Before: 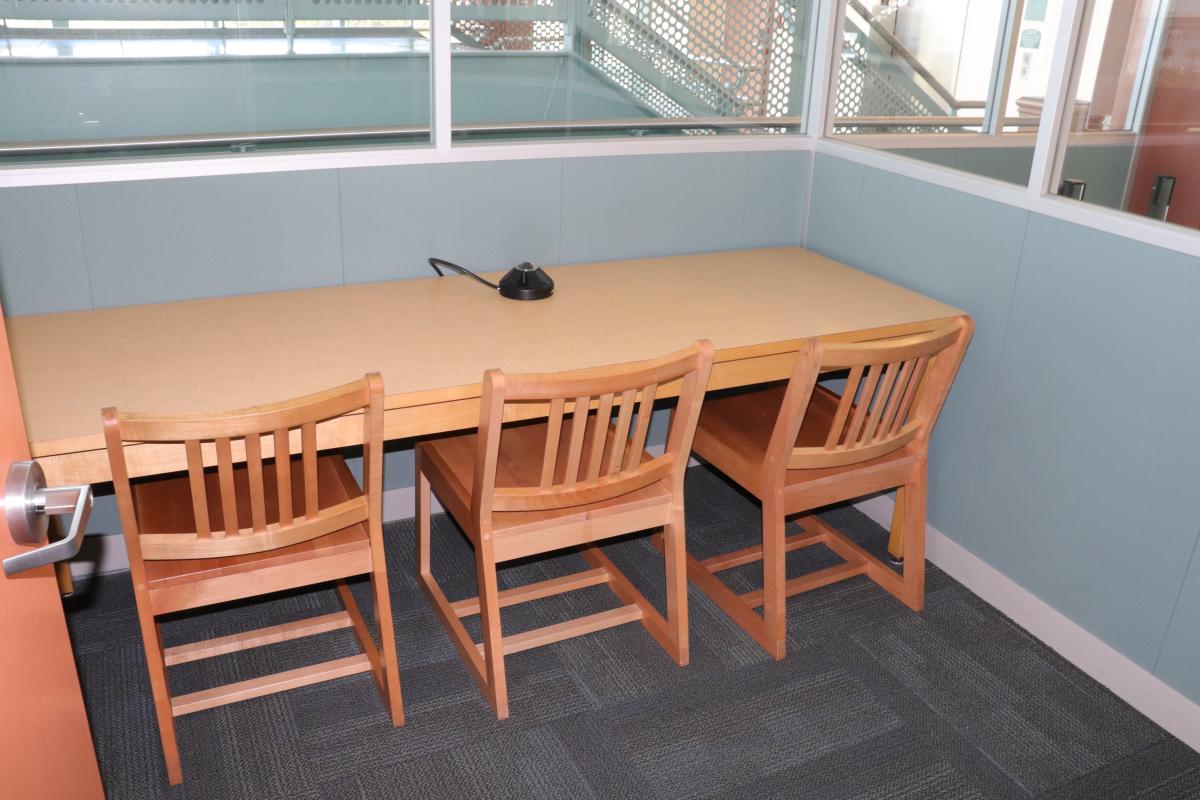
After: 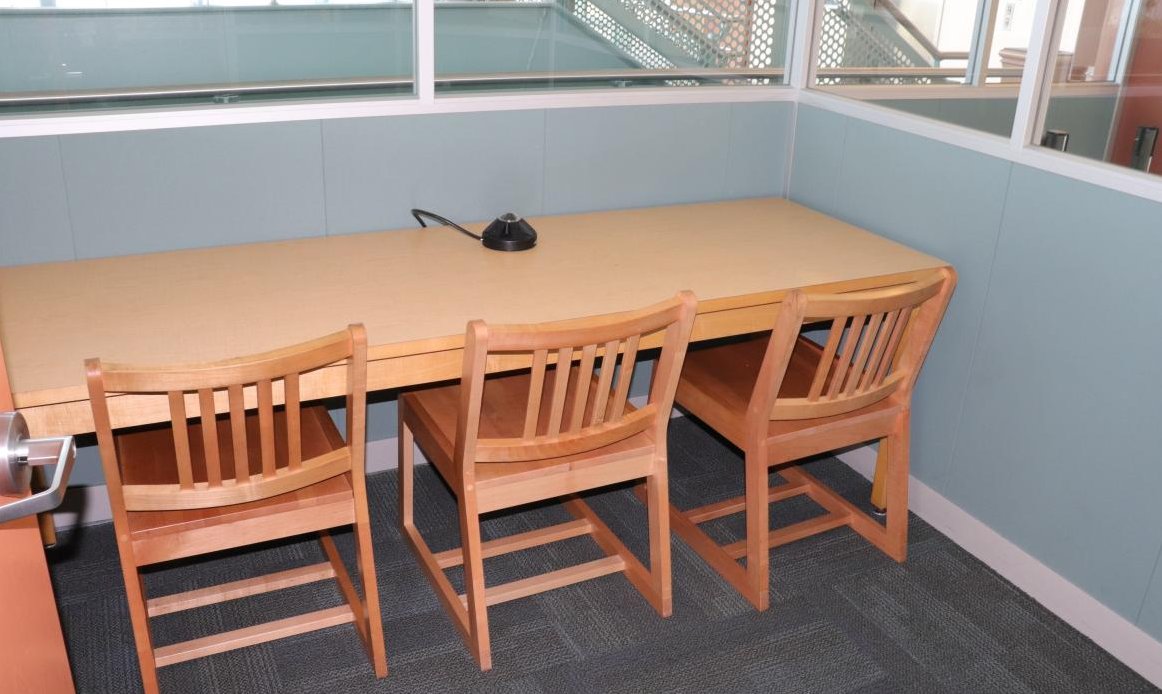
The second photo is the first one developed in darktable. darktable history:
crop: left 1.463%, top 6.149%, right 1.647%, bottom 7.086%
